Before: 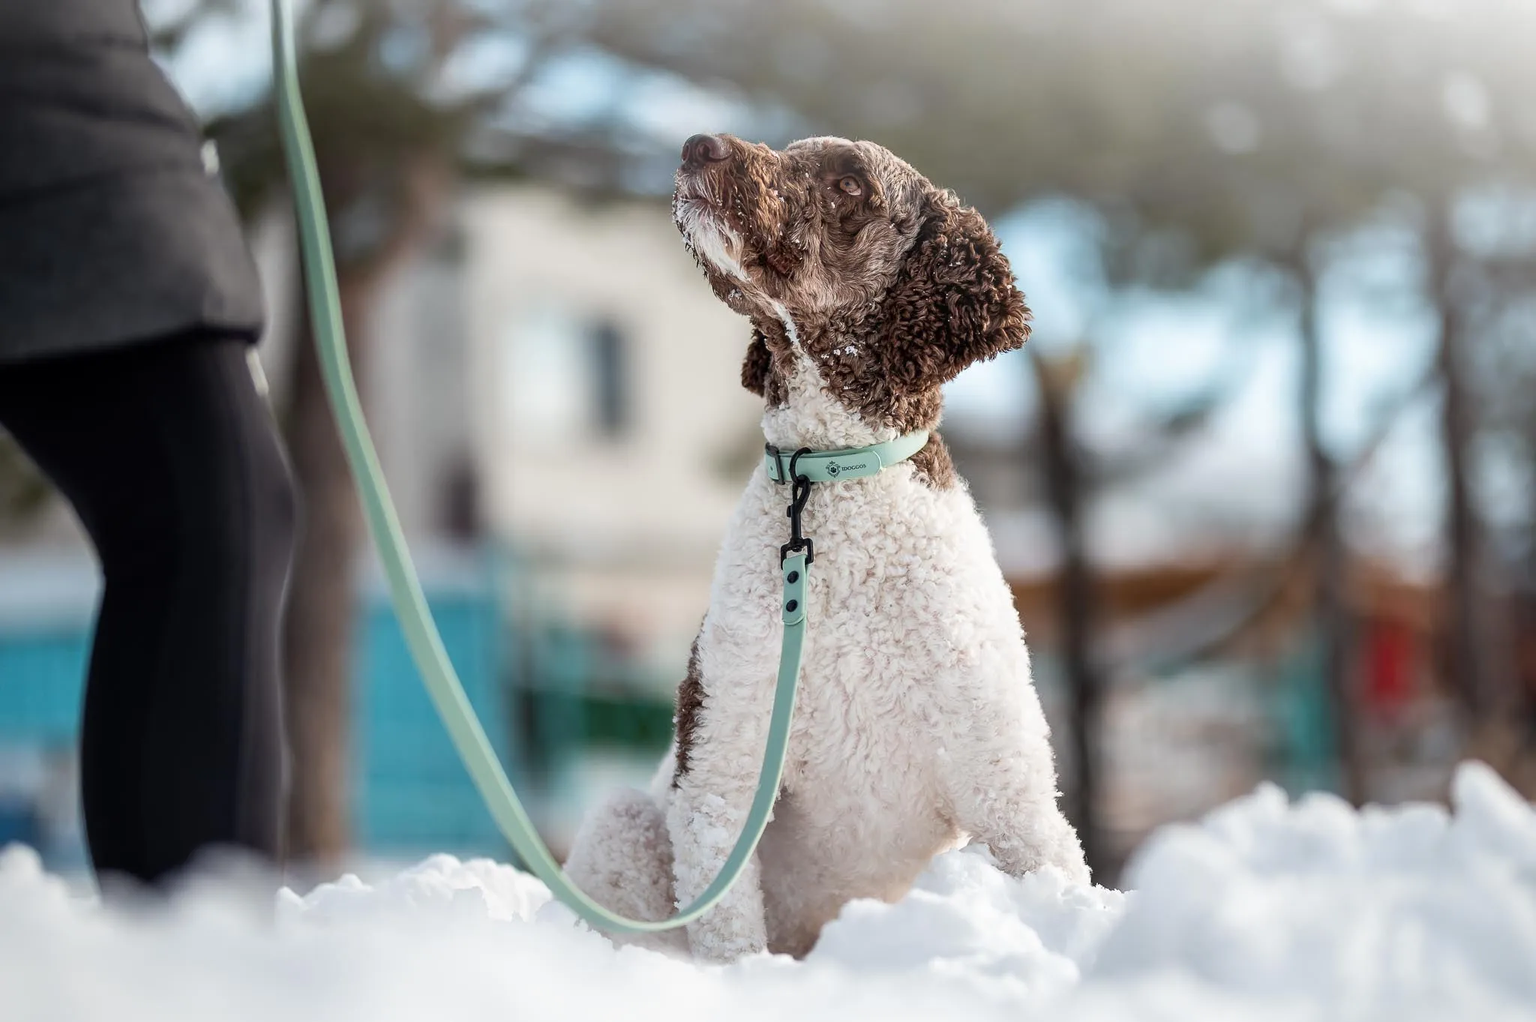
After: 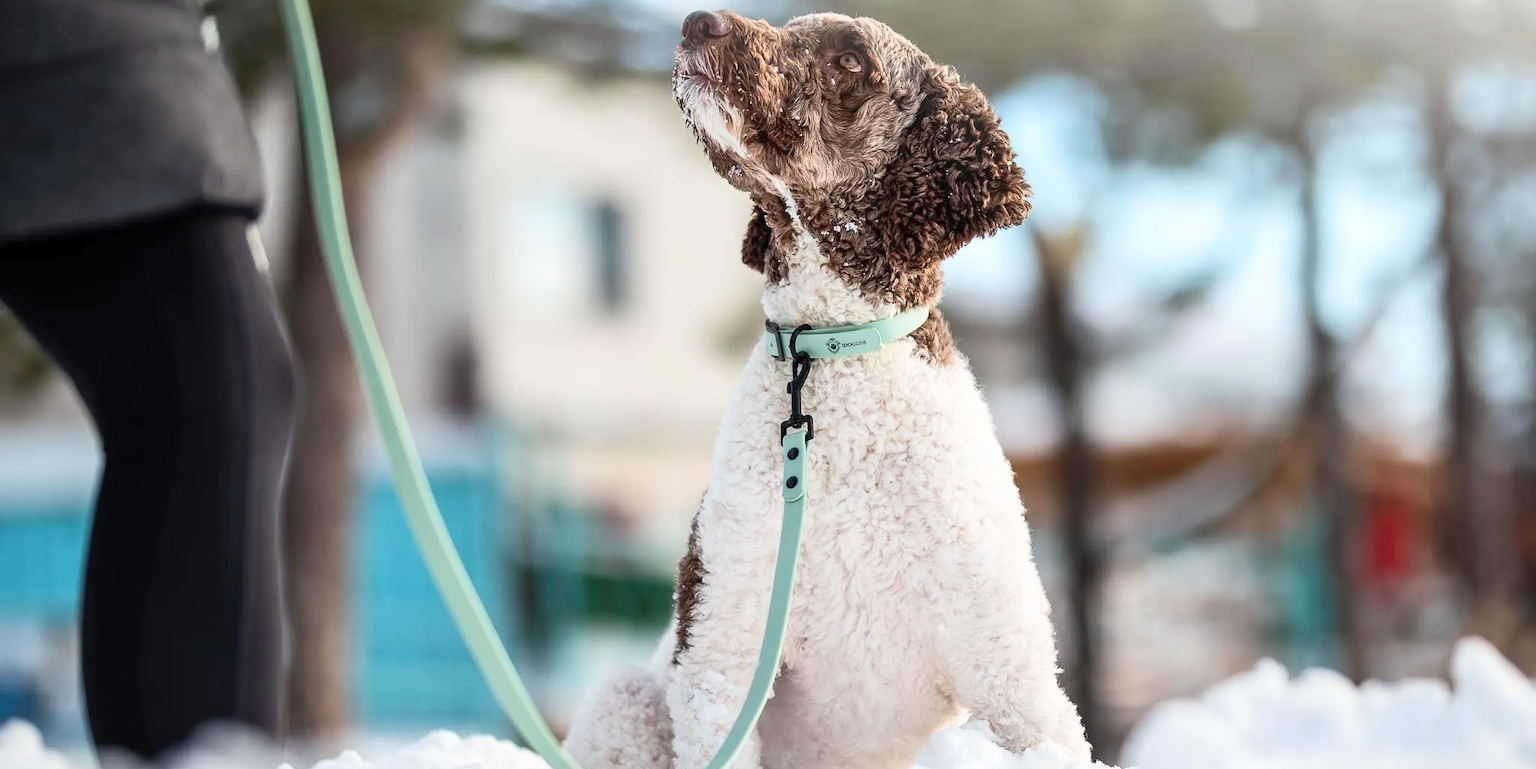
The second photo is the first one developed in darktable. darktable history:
contrast brightness saturation: contrast 0.196, brightness 0.148, saturation 0.144
crop and rotate: top 12.121%, bottom 12.543%
